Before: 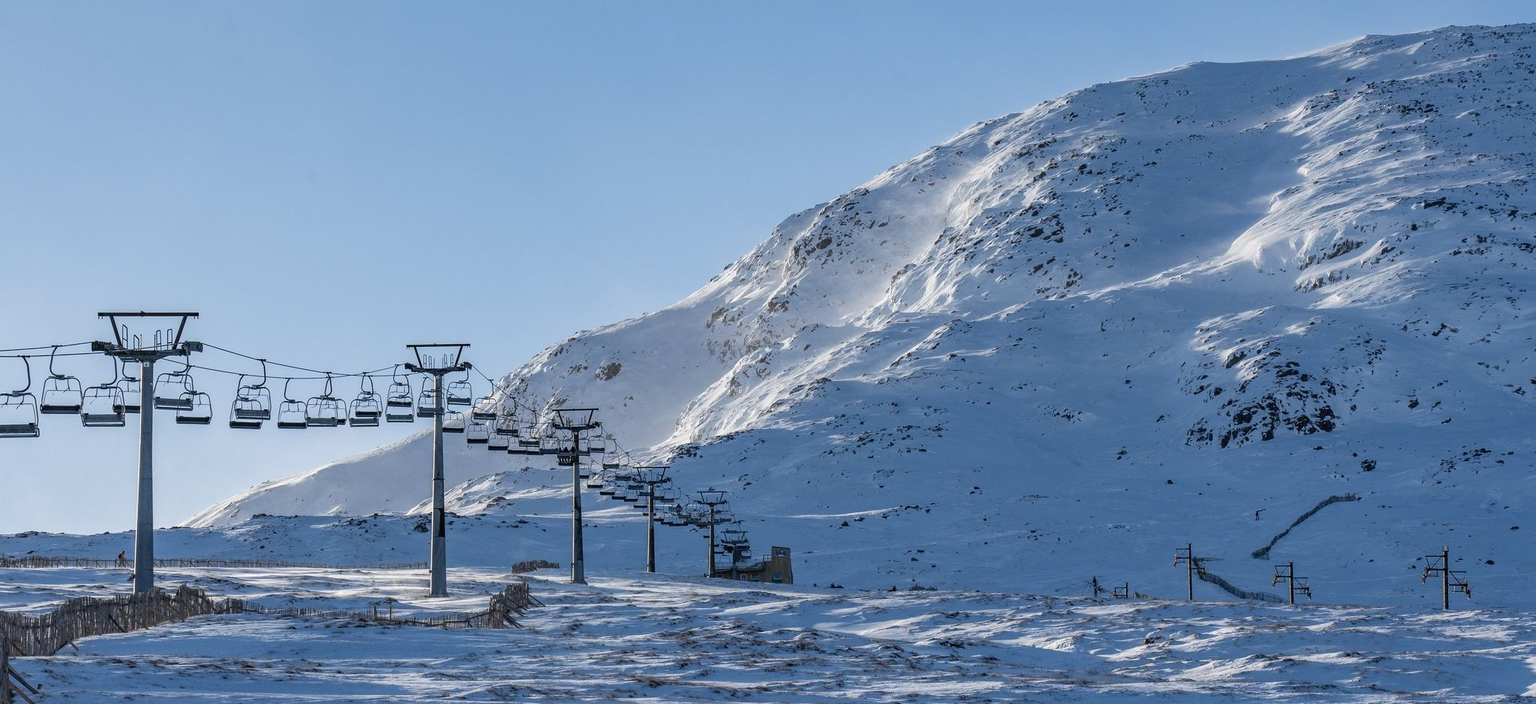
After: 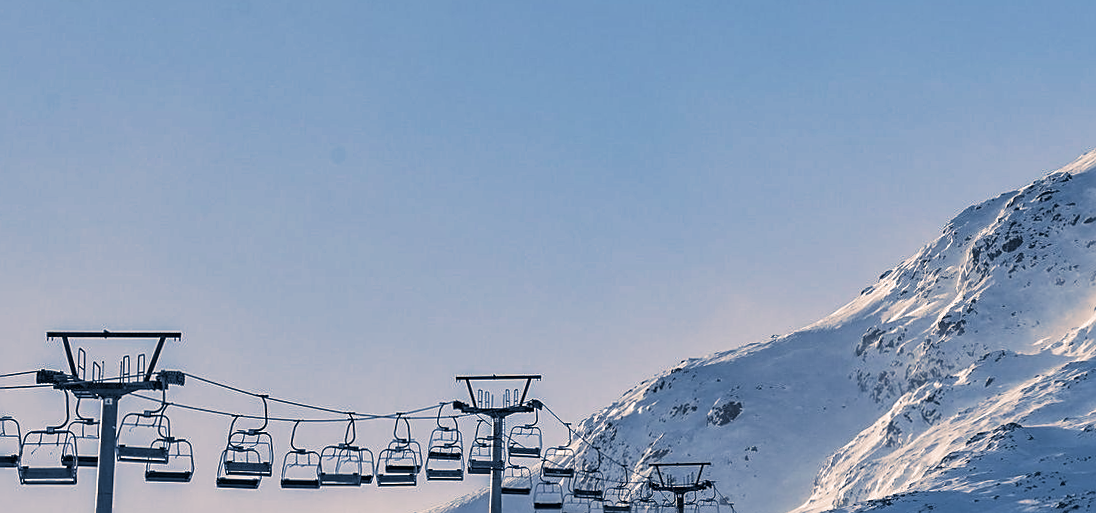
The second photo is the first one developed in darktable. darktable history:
crop and rotate: left 3.047%, top 7.509%, right 42.236%, bottom 37.598%
shadows and highlights: shadows 5, soften with gaussian
sharpen: on, module defaults
rotate and perspective: rotation 0.226°, lens shift (vertical) -0.042, crop left 0.023, crop right 0.982, crop top 0.006, crop bottom 0.994
local contrast: mode bilateral grid, contrast 10, coarseness 25, detail 115%, midtone range 0.2
split-toning: shadows › hue 226.8°, shadows › saturation 0.56, highlights › hue 28.8°, balance -40, compress 0%
contrast brightness saturation: saturation -0.04
exposure: exposure -0.041 EV, compensate highlight preservation false
